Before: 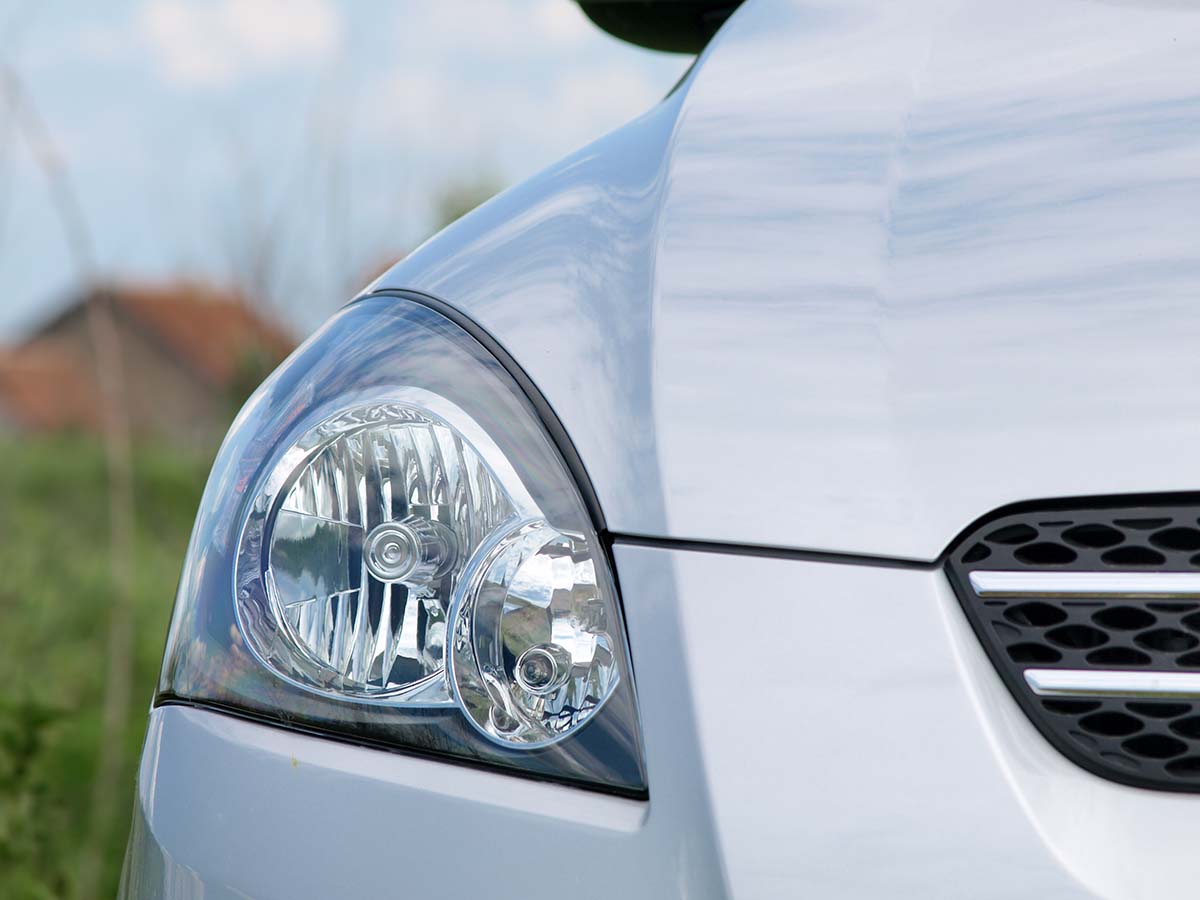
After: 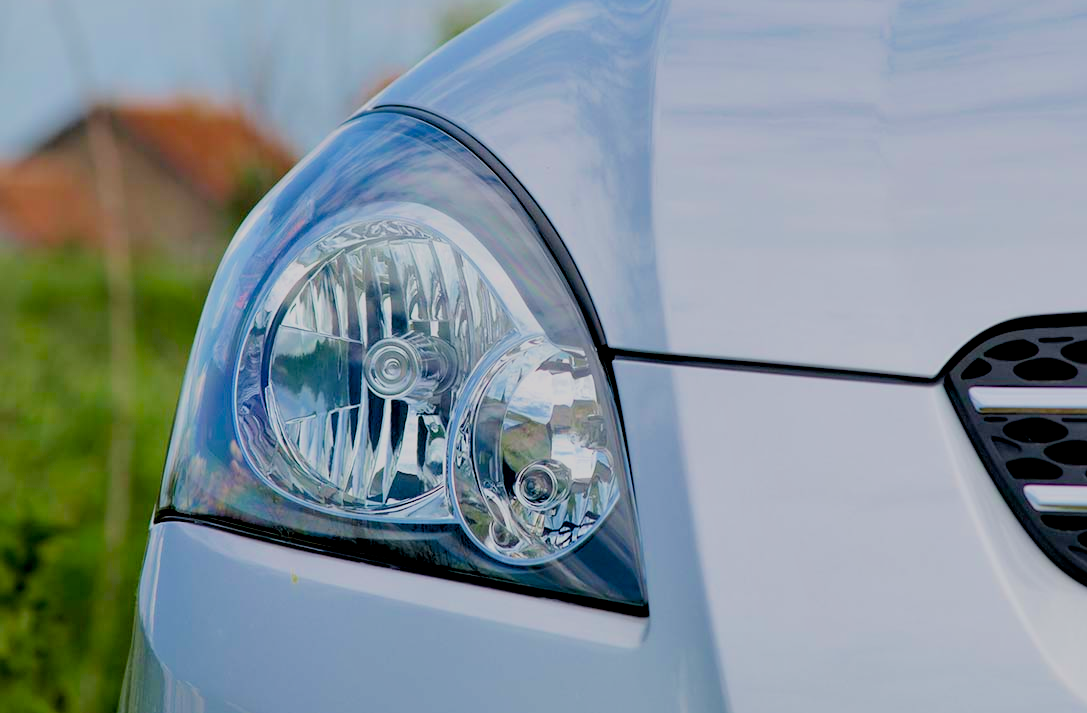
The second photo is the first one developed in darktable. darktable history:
crop: top 20.48%, right 9.413%, bottom 0.21%
color balance rgb: perceptual saturation grading › global saturation 30.274%, contrast -9.38%
filmic rgb: black relative exposure -7.1 EV, white relative exposure 5.39 EV, hardness 3.03
velvia: strength 15.54%
exposure: black level correction 0.016, exposure -0.008 EV, compensate exposure bias true, compensate highlight preservation false
contrast brightness saturation: contrast 0.039, saturation 0.154
local contrast: mode bilateral grid, contrast 20, coarseness 50, detail 120%, midtone range 0.2
